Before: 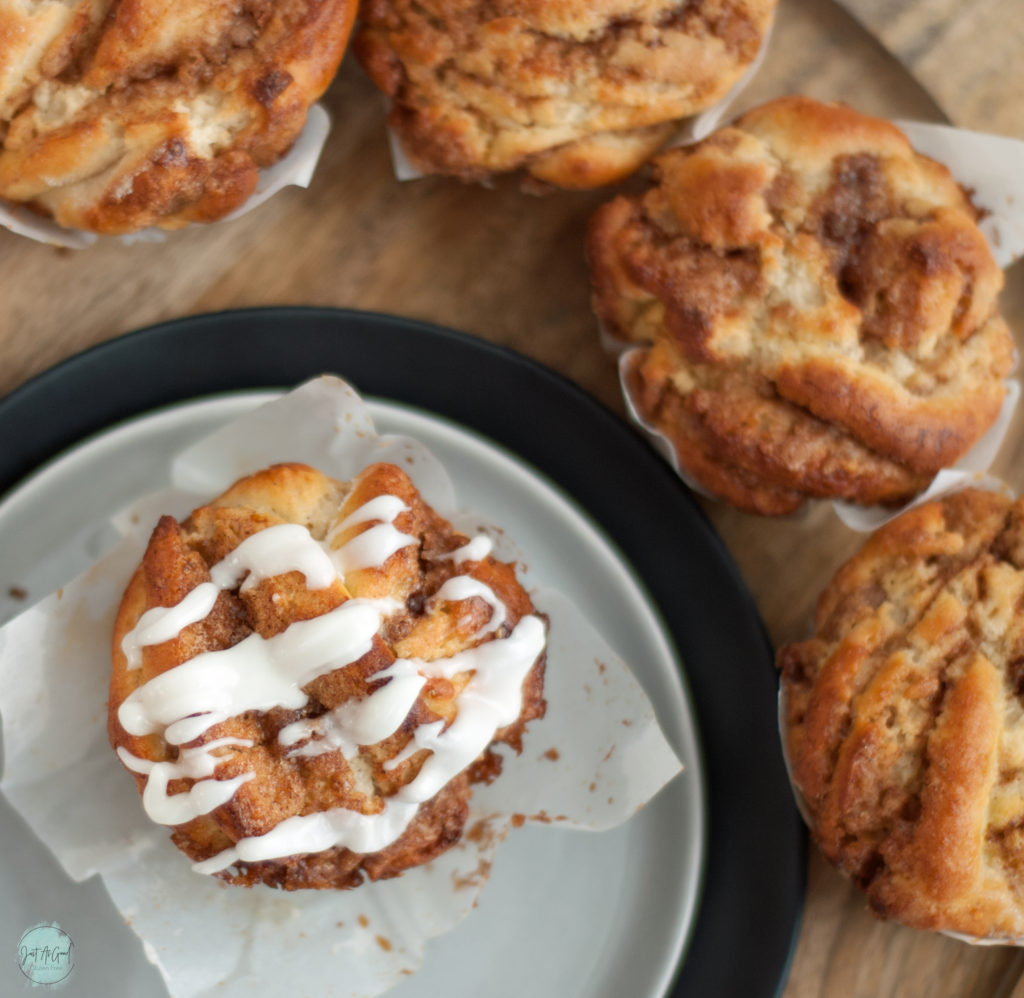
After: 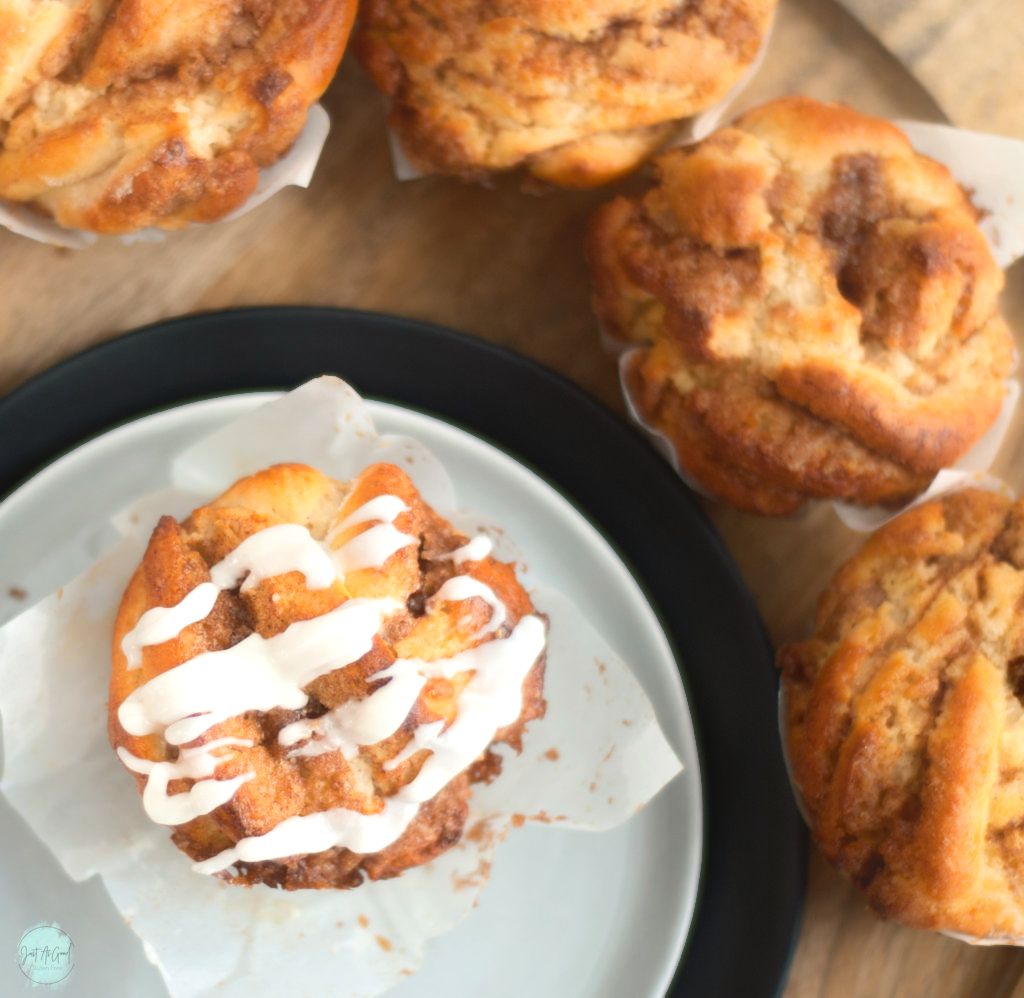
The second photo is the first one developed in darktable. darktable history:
contrast equalizer: octaves 7, y [[0.6 ×6], [0.55 ×6], [0 ×6], [0 ×6], [0 ×6]], mix -0.996
color balance rgb: perceptual saturation grading › global saturation 0.85%, global vibrance 20%
tone equalizer: -8 EV 0.001 EV, -7 EV -0.002 EV, -6 EV 0.003 EV, -5 EV -0.025 EV, -4 EV -0.099 EV, -3 EV -0.168 EV, -2 EV 0.262 EV, -1 EV 0.727 EV, +0 EV 0.476 EV
